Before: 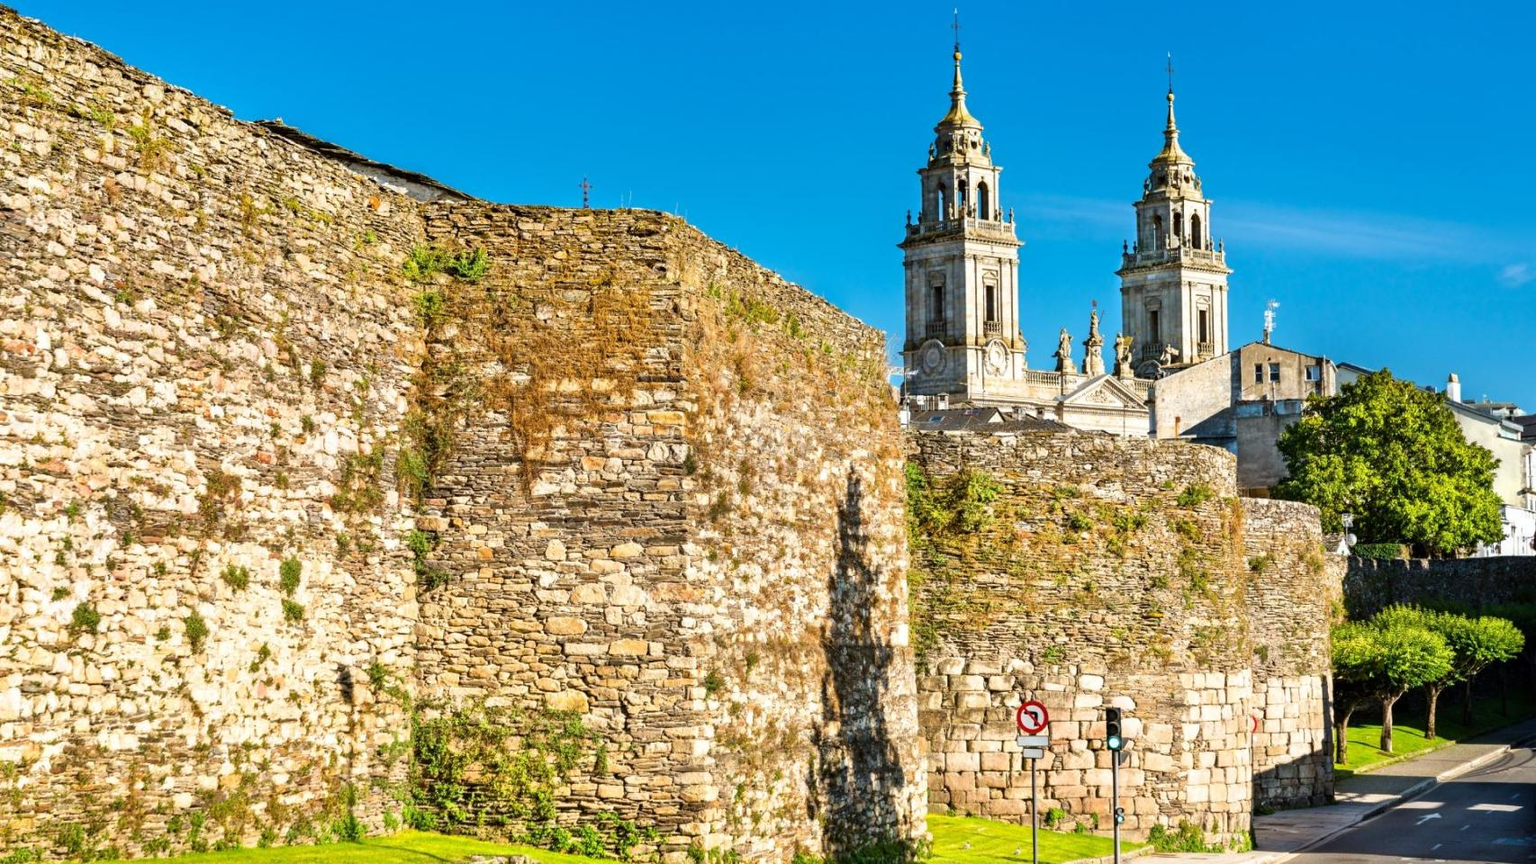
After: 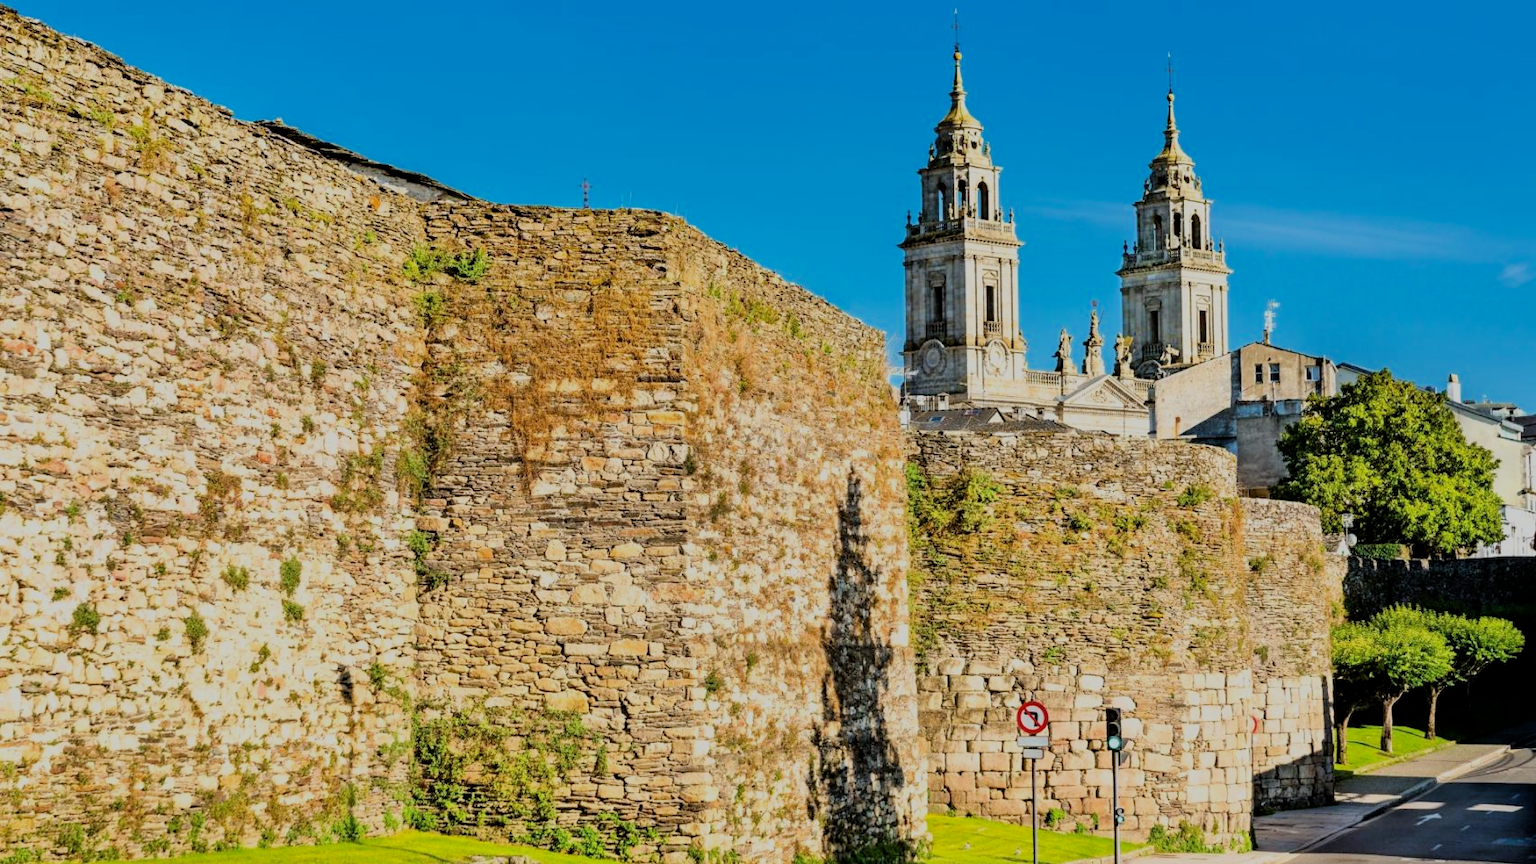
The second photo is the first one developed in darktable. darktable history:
filmic rgb: middle gray luminance 29.96%, black relative exposure -8.9 EV, white relative exposure 6.98 EV, threshold 5.95 EV, target black luminance 0%, hardness 2.91, latitude 1.49%, contrast 0.96, highlights saturation mix 6.47%, shadows ↔ highlights balance 11.94%, color science v6 (2022), enable highlight reconstruction true
